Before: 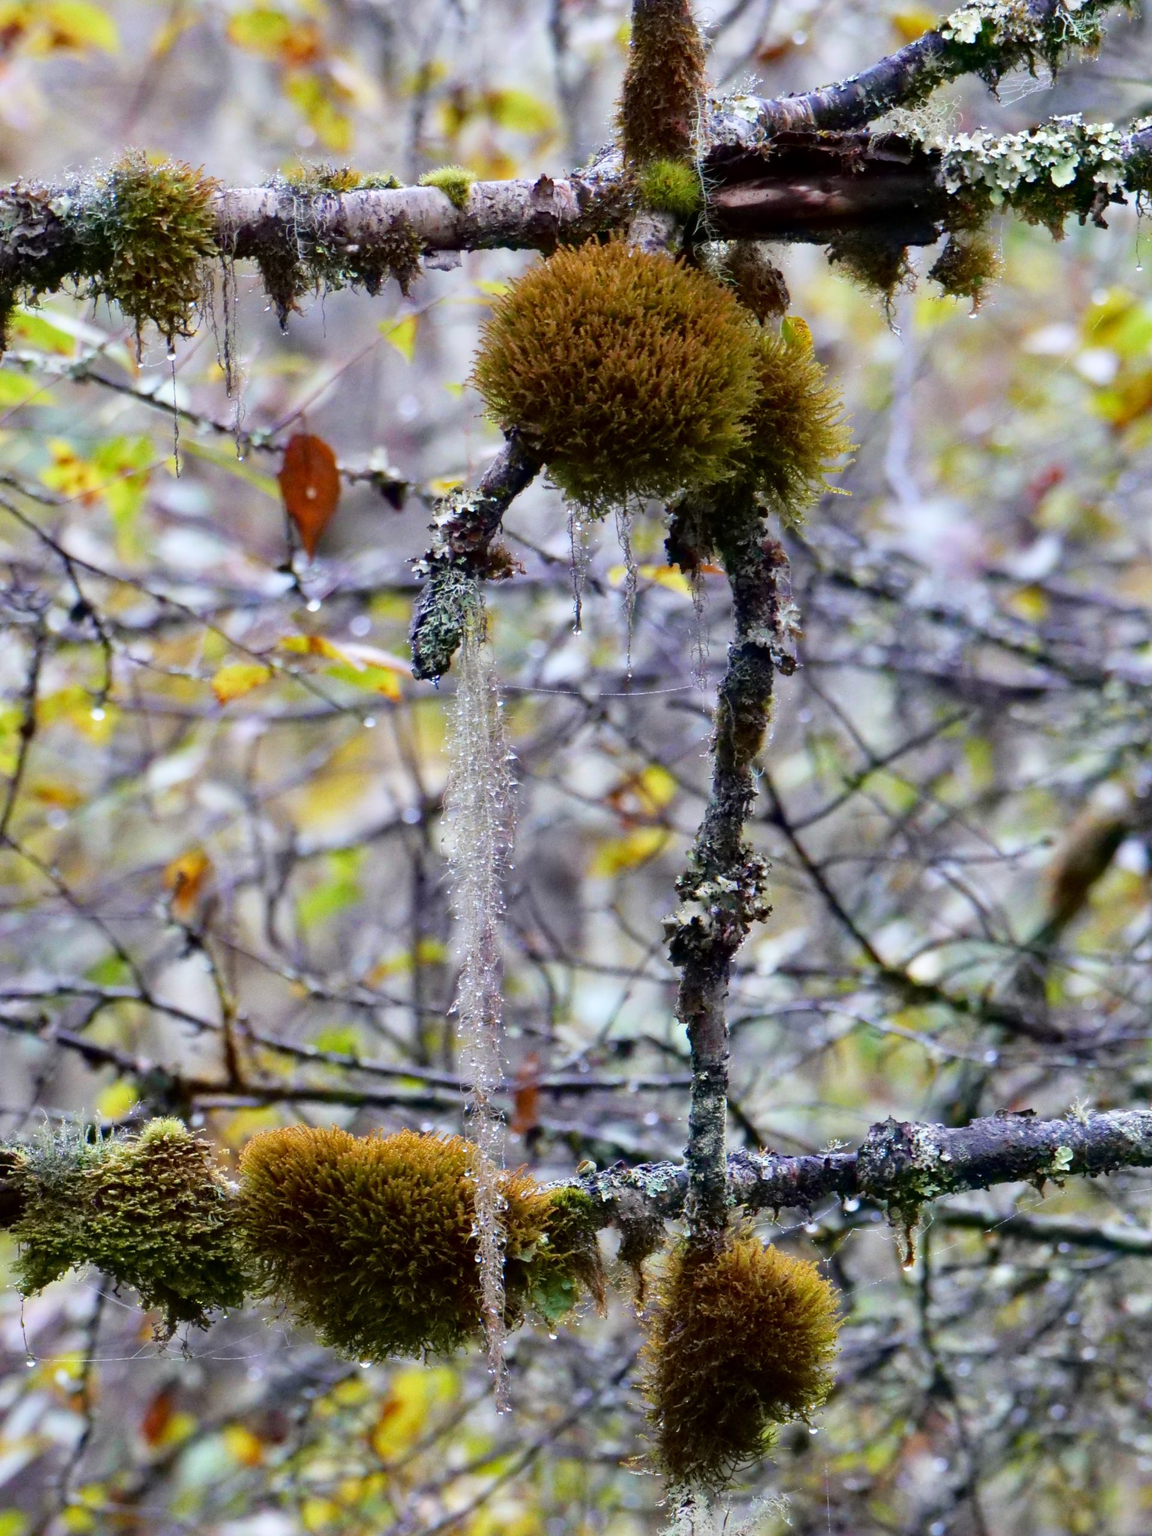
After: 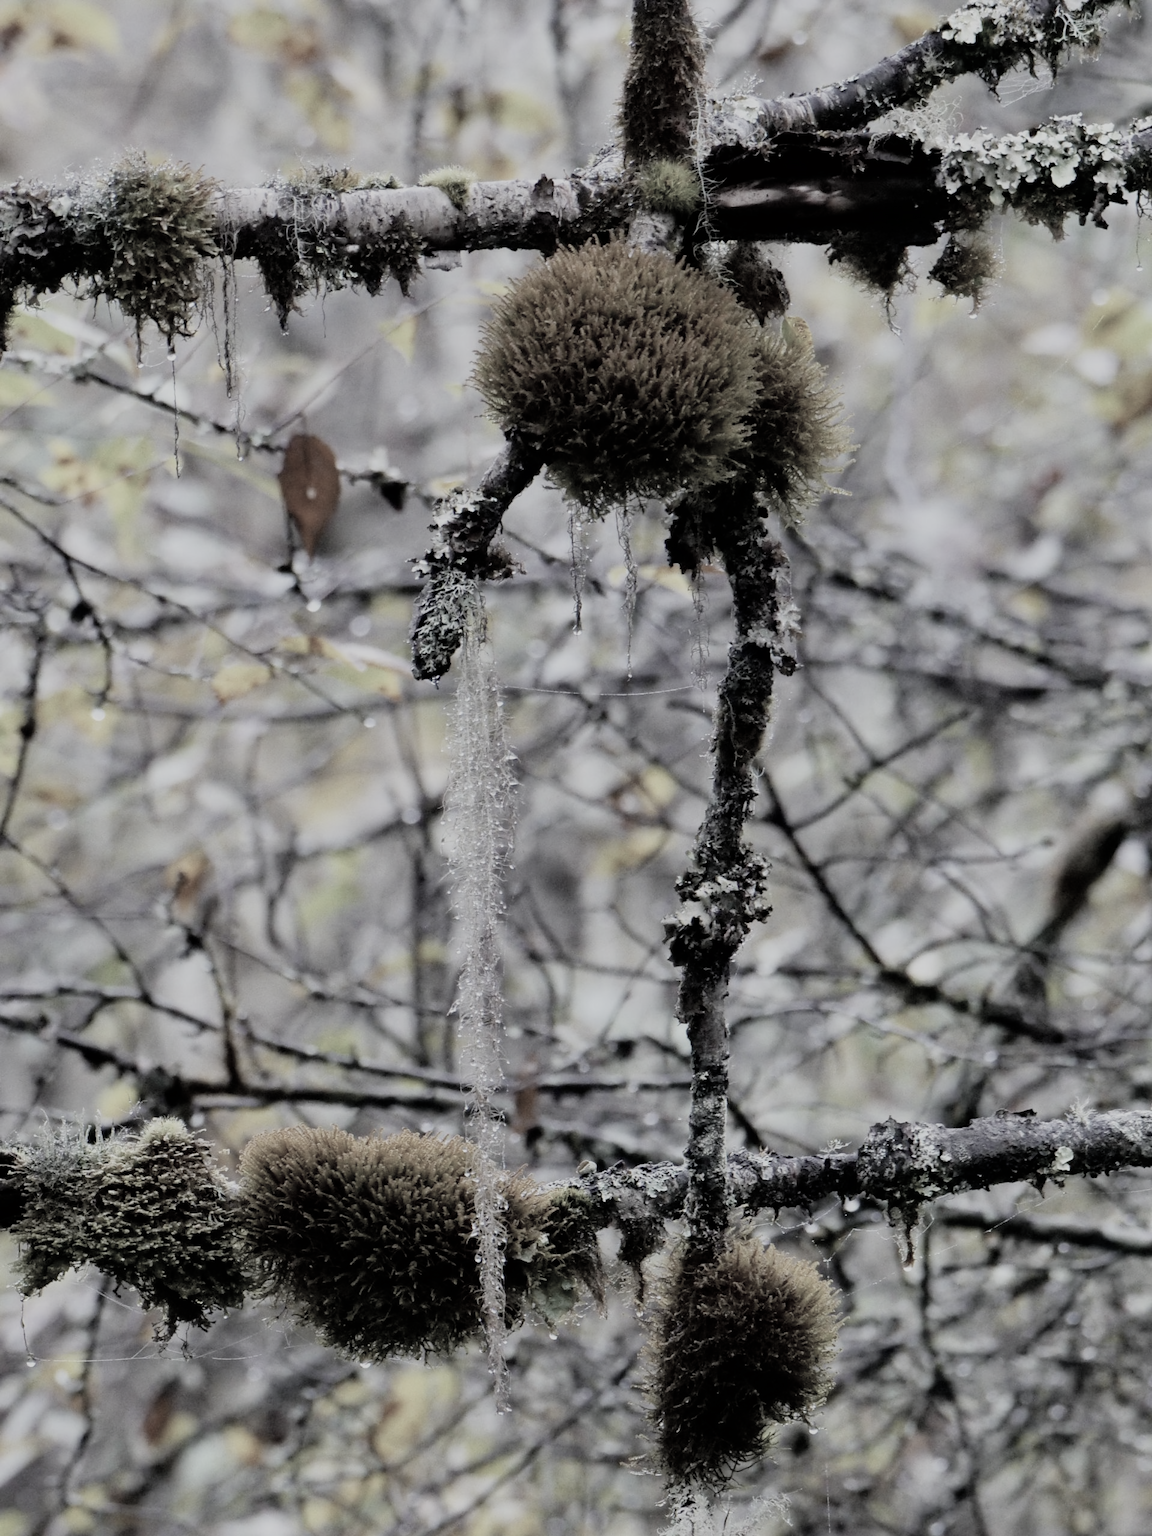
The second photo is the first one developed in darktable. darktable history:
color correction: saturation 0.2
filmic rgb: black relative exposure -7.48 EV, white relative exposure 4.83 EV, hardness 3.4, color science v6 (2022)
